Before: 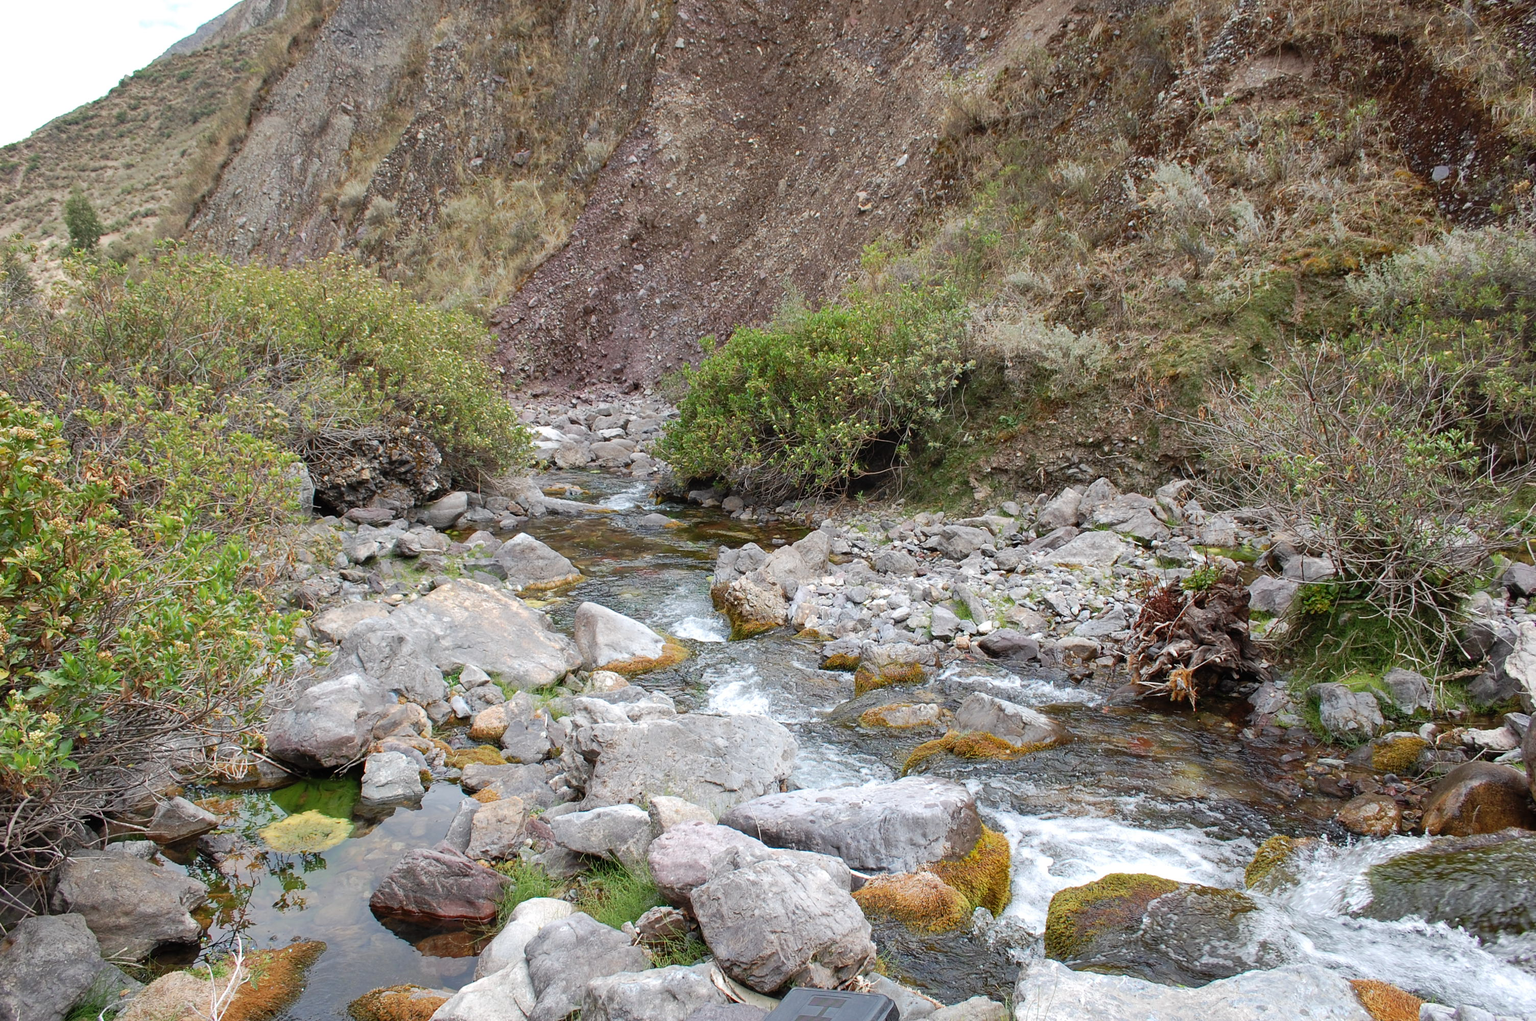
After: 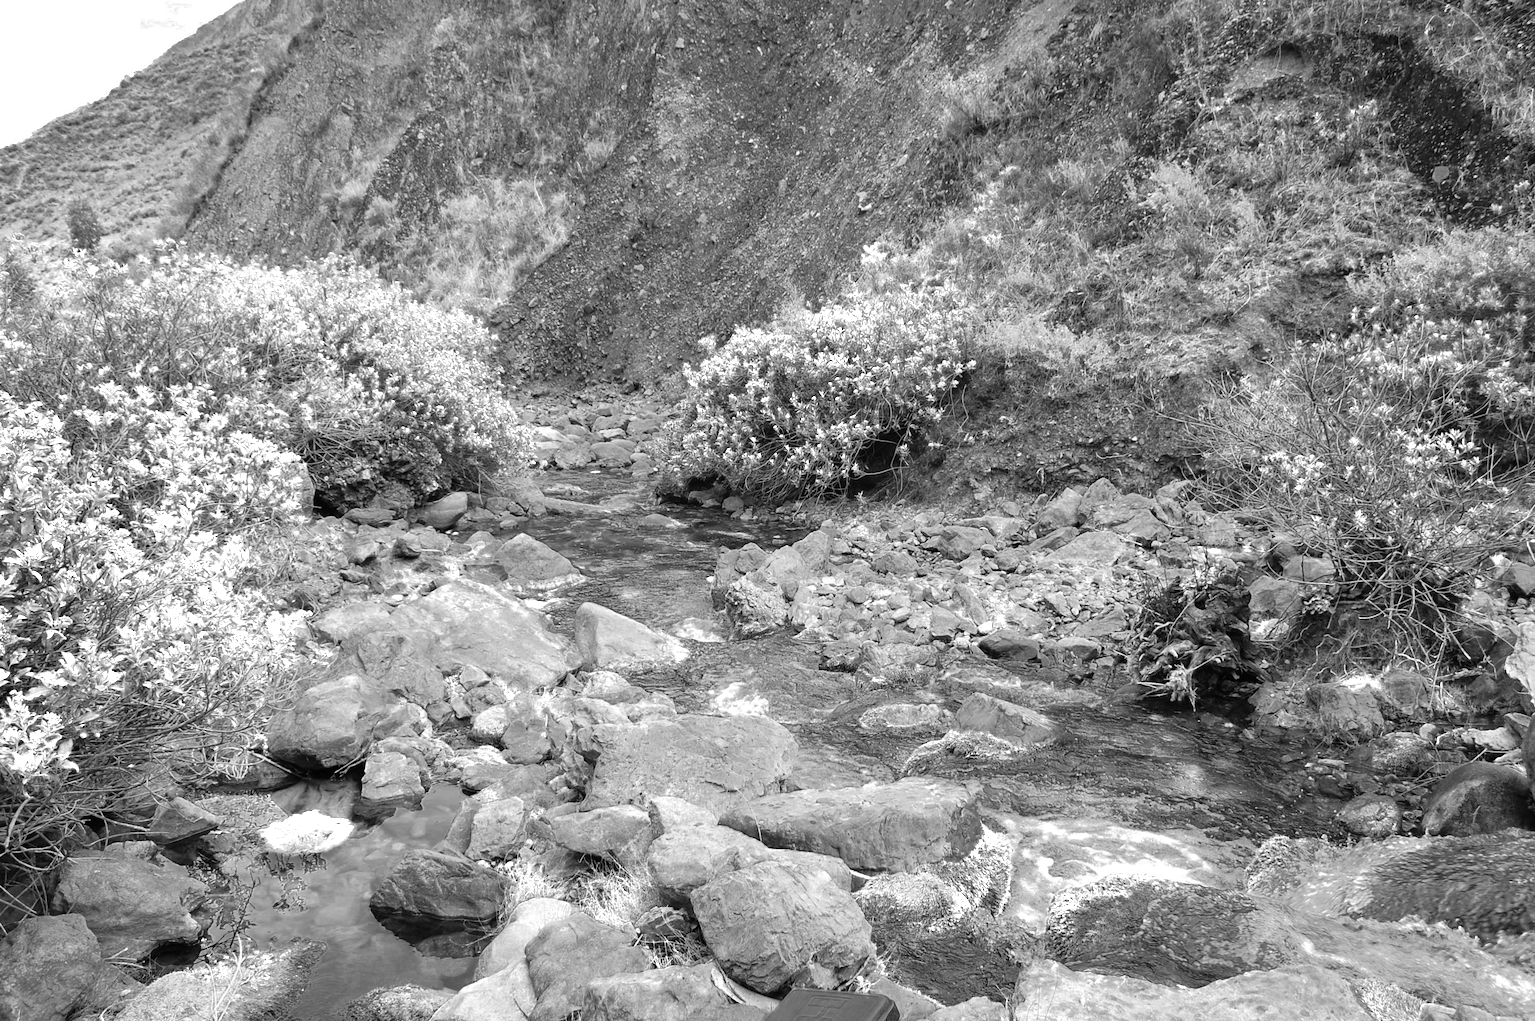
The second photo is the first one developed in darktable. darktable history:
monochrome: a -3.63, b -0.465
color zones: curves: ch0 [(0, 0.554) (0.146, 0.662) (0.293, 0.86) (0.503, 0.774) (0.637, 0.106) (0.74, 0.072) (0.866, 0.488) (0.998, 0.569)]; ch1 [(0, 0) (0.143, 0) (0.286, 0) (0.429, 0) (0.571, 0) (0.714, 0) (0.857, 0)]
